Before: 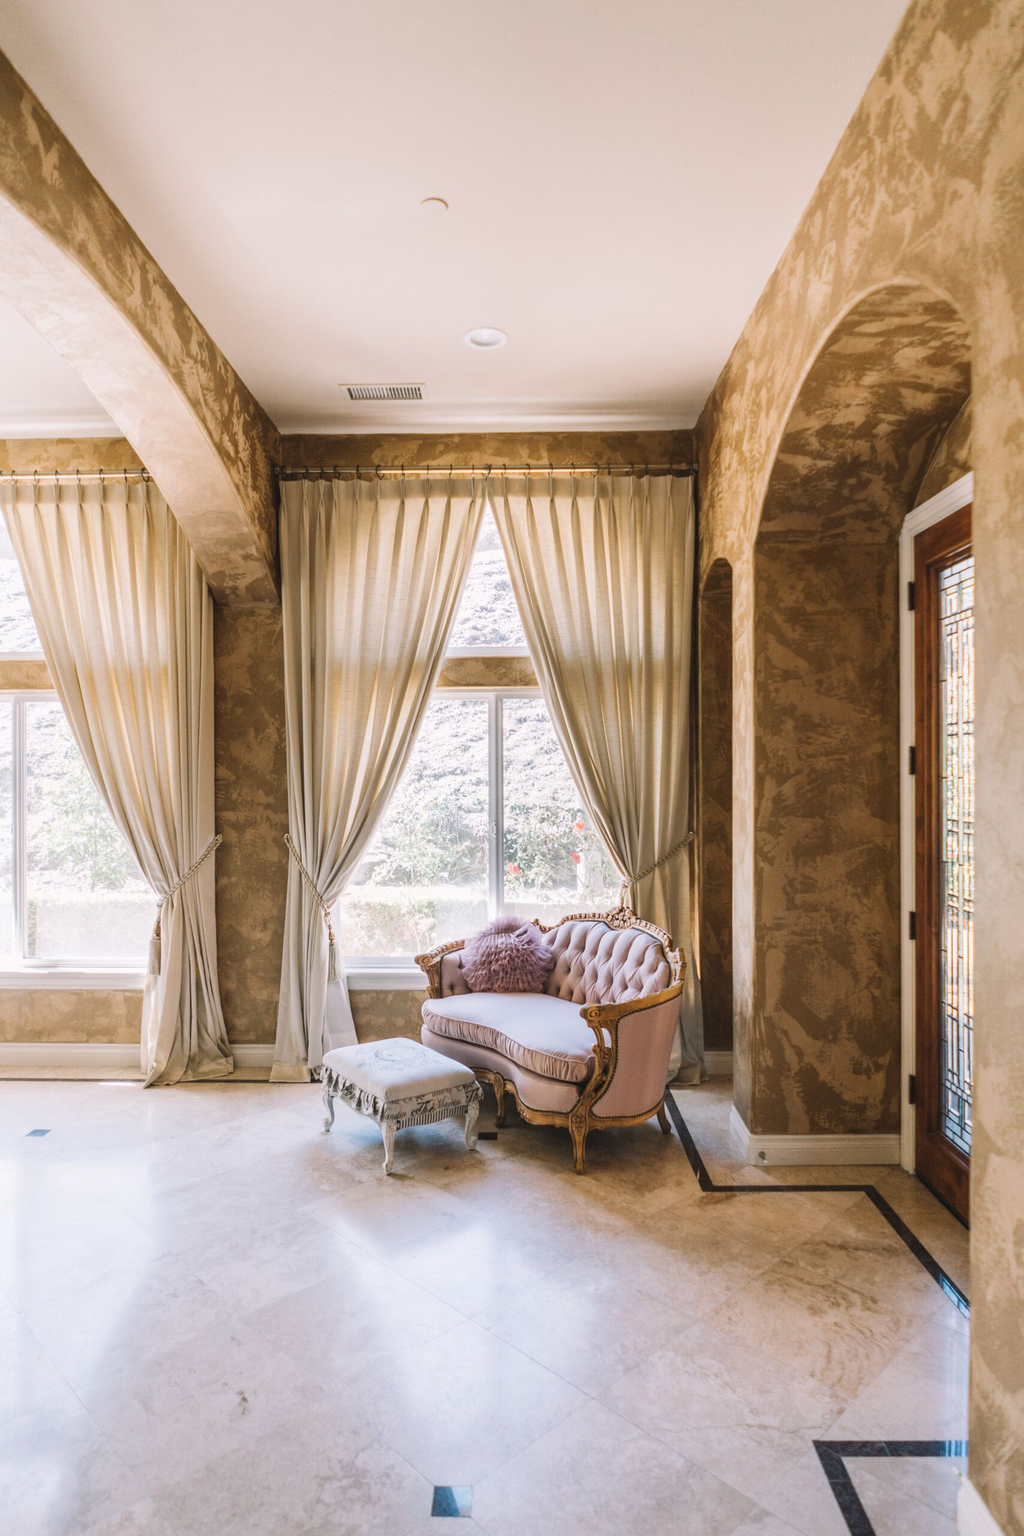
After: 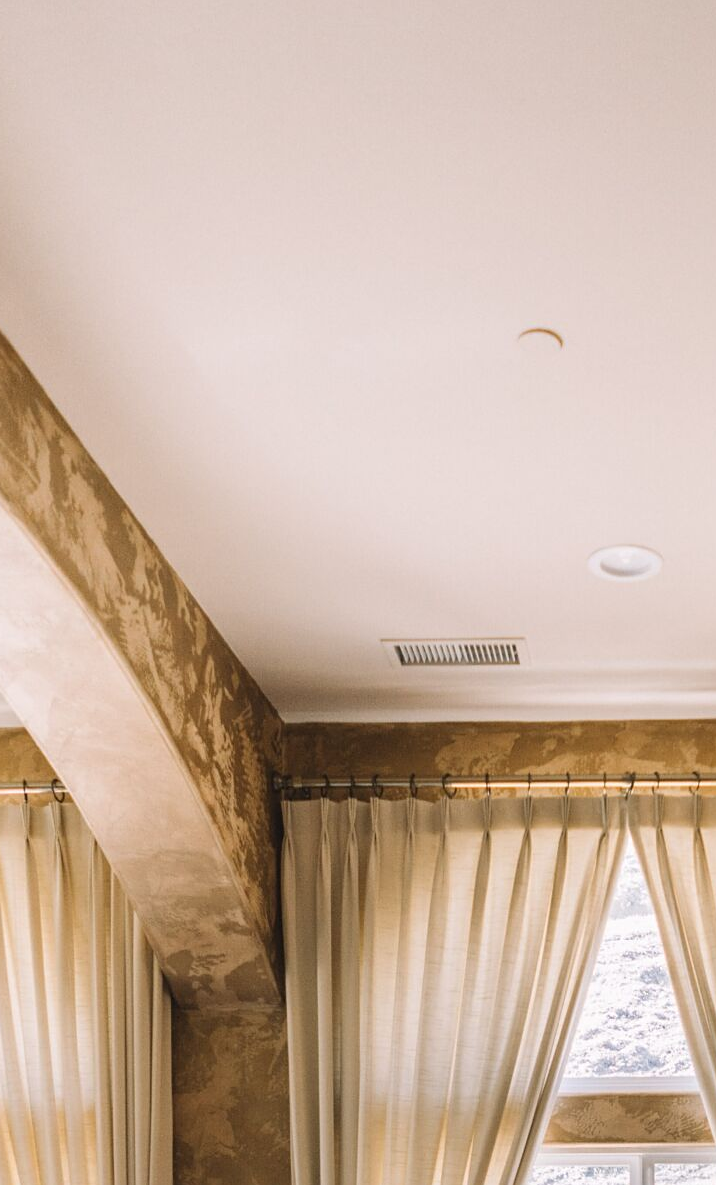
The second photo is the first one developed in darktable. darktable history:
sharpen: amount 0.2
crop and rotate: left 10.817%, top 0.062%, right 47.194%, bottom 53.626%
